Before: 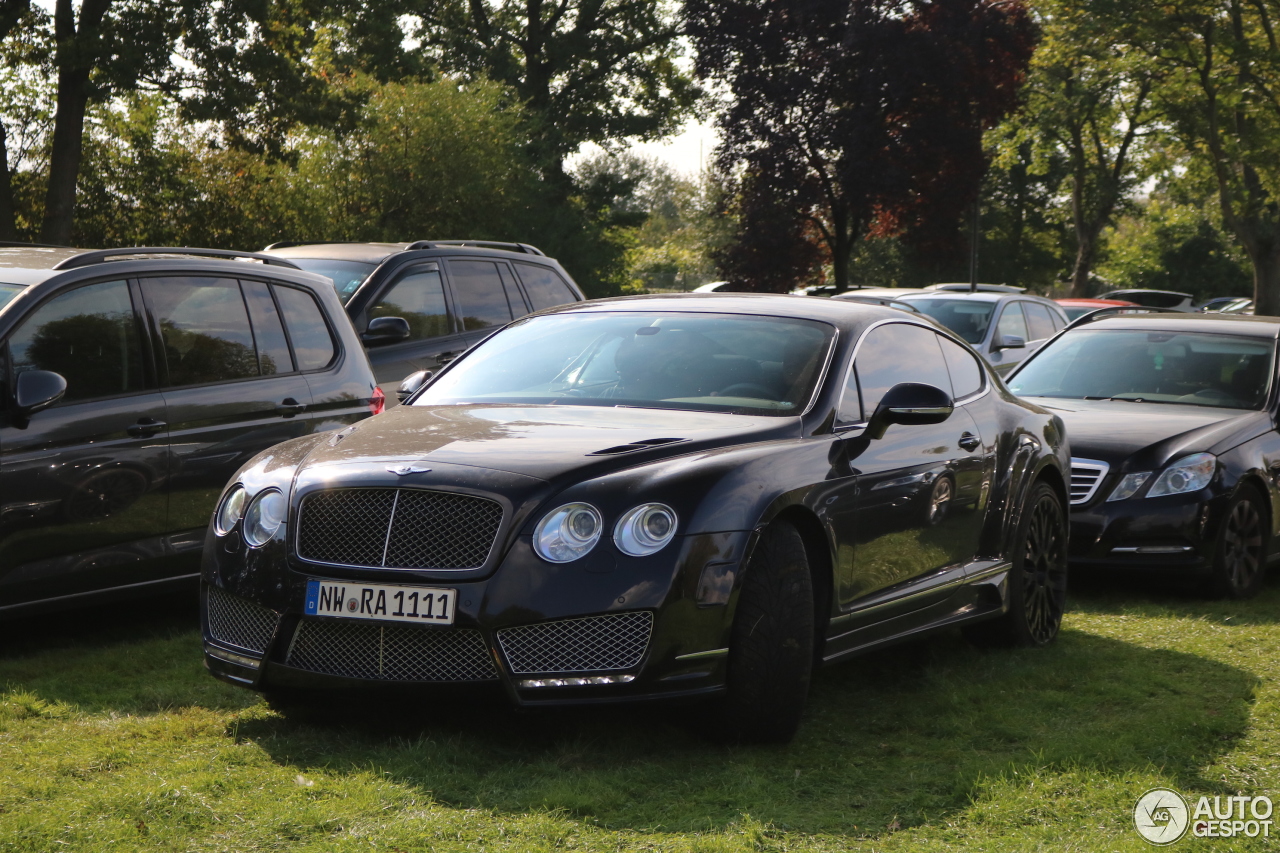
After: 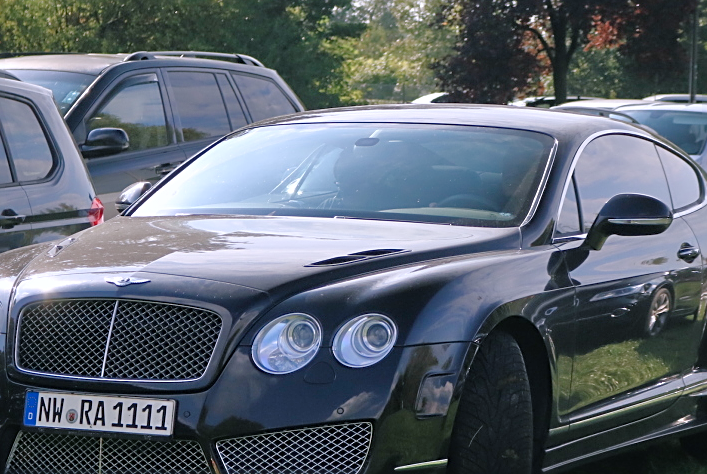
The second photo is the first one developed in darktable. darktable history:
tone equalizer: -7 EV 0.147 EV, -6 EV 0.592 EV, -5 EV 1.17 EV, -4 EV 1.33 EV, -3 EV 1.15 EV, -2 EV 0.6 EV, -1 EV 0.153 EV
sharpen: on, module defaults
color balance rgb: shadows lift › chroma 2.055%, shadows lift › hue 218.09°, highlights gain › chroma 1.506%, highlights gain › hue 311.97°, perceptual saturation grading › global saturation 0.433%, perceptual saturation grading › highlights -32.732%, perceptual saturation grading › mid-tones 5.061%, perceptual saturation grading › shadows 18.064%
crop and rotate: left 22.016%, top 22.218%, right 22.723%, bottom 22.181%
color calibration: x 0.37, y 0.382, temperature 4317.19 K
